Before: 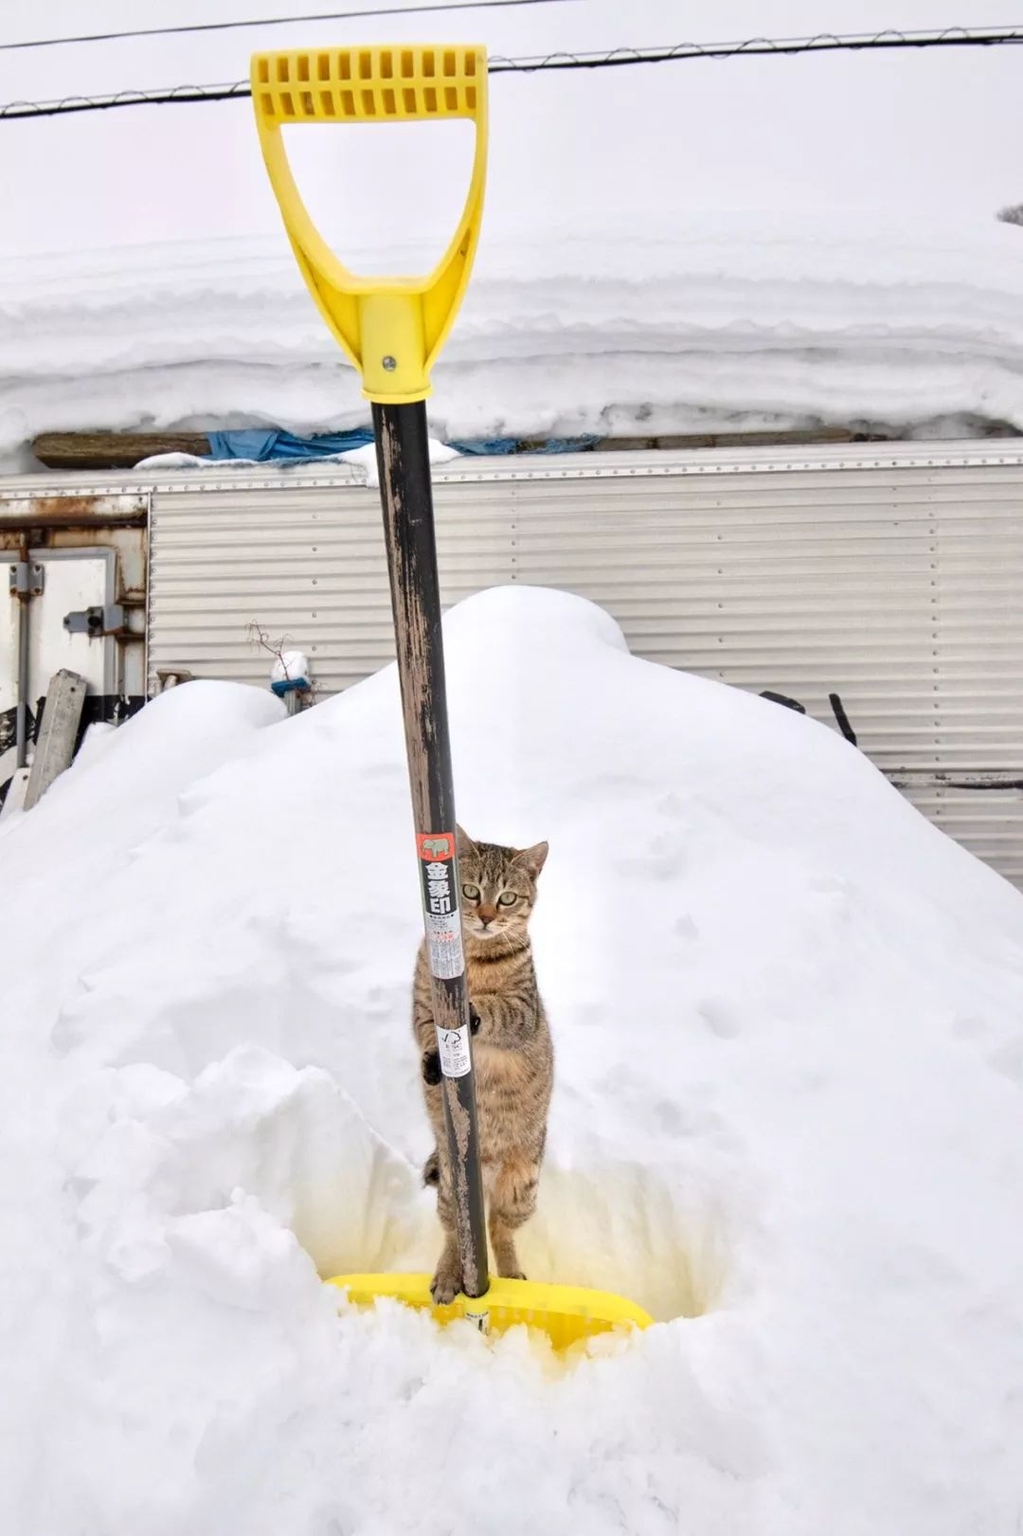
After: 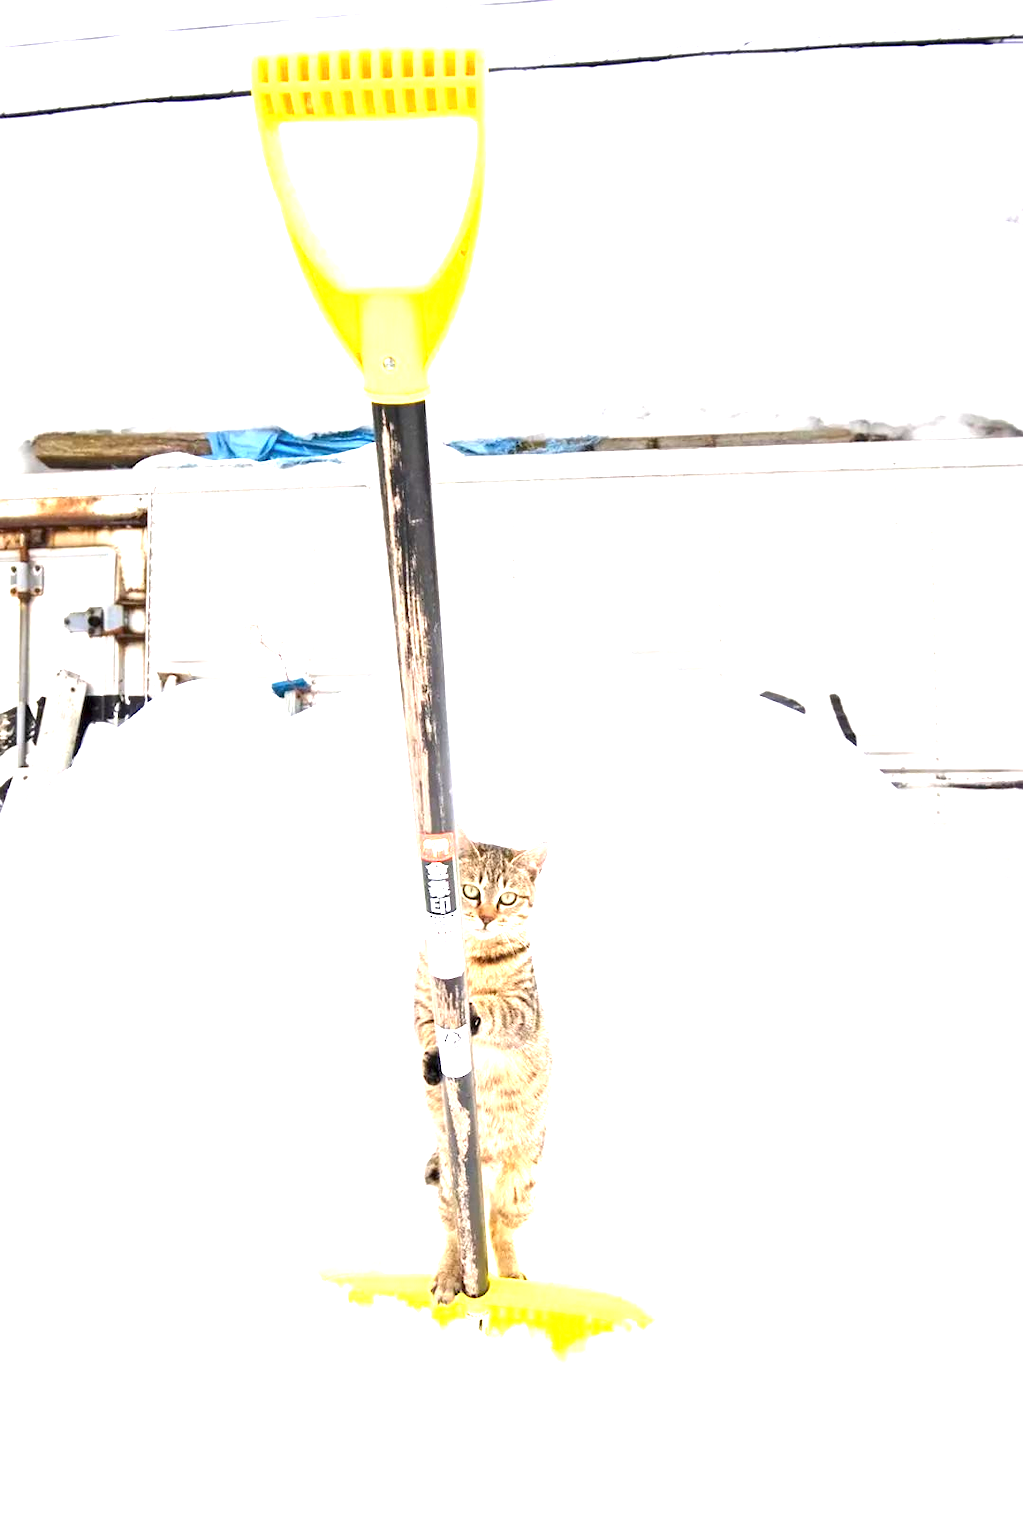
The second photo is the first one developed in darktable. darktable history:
exposure: exposure 1.995 EV, compensate highlight preservation false
